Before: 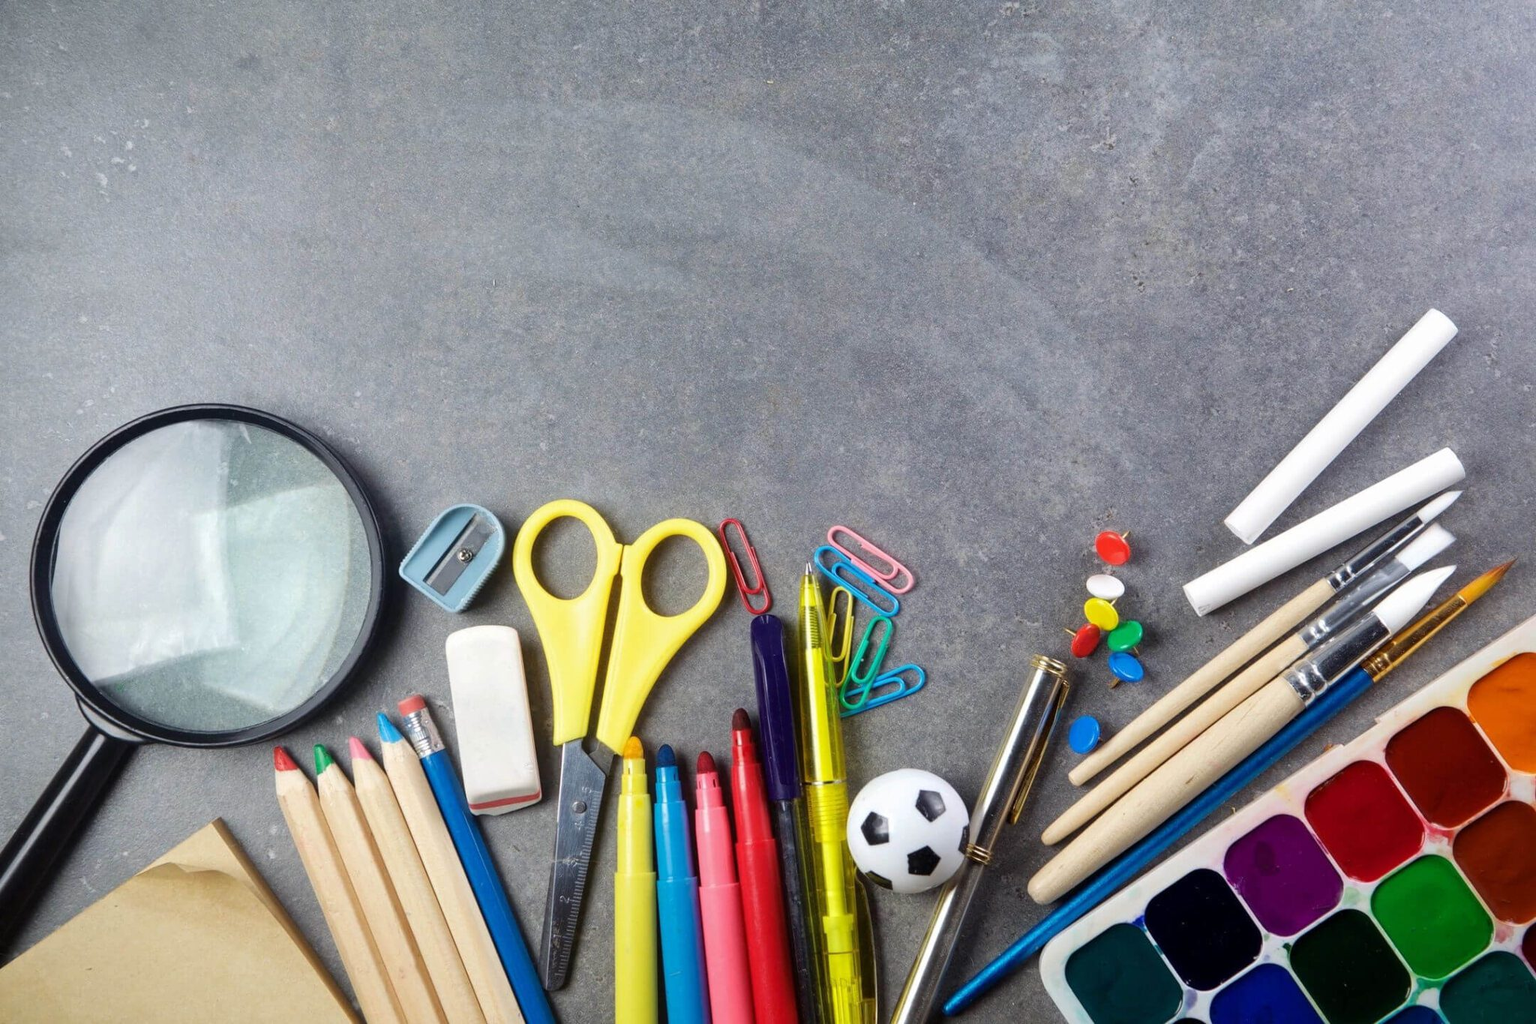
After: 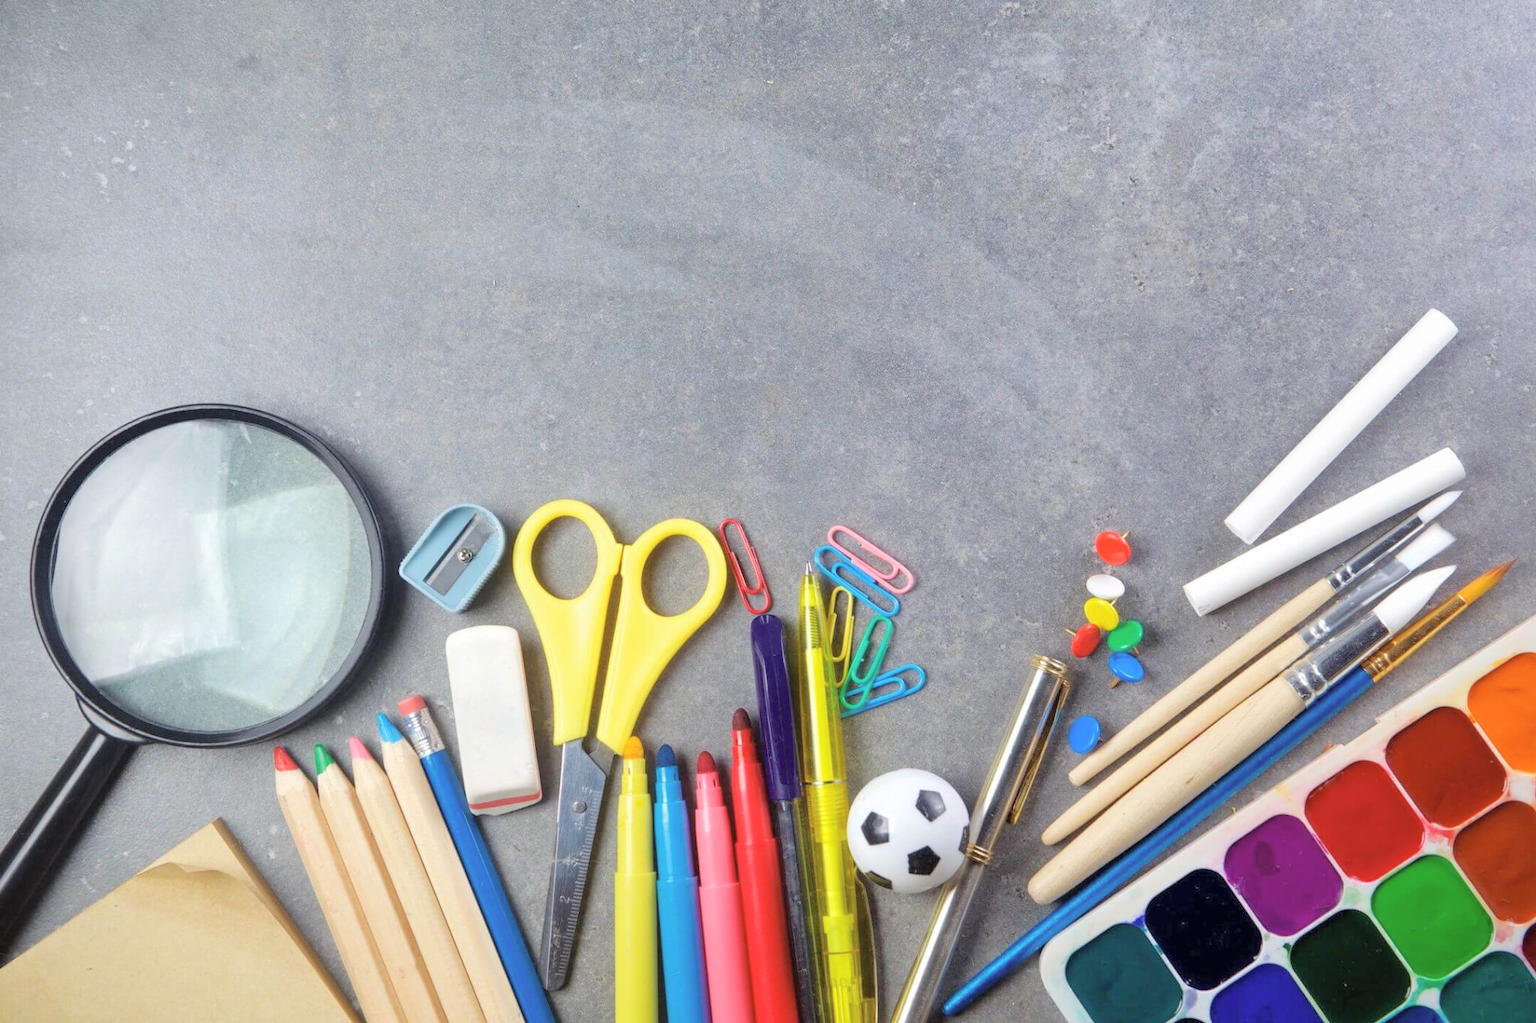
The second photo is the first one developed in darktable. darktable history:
tone equalizer: -7 EV 0.14 EV, -6 EV 0.598 EV, -5 EV 1.15 EV, -4 EV 1.35 EV, -3 EV 1.12 EV, -2 EV 0.6 EV, -1 EV 0.166 EV, smoothing diameter 24.91%, edges refinement/feathering 14.52, preserve details guided filter
contrast brightness saturation: brightness 0.142
